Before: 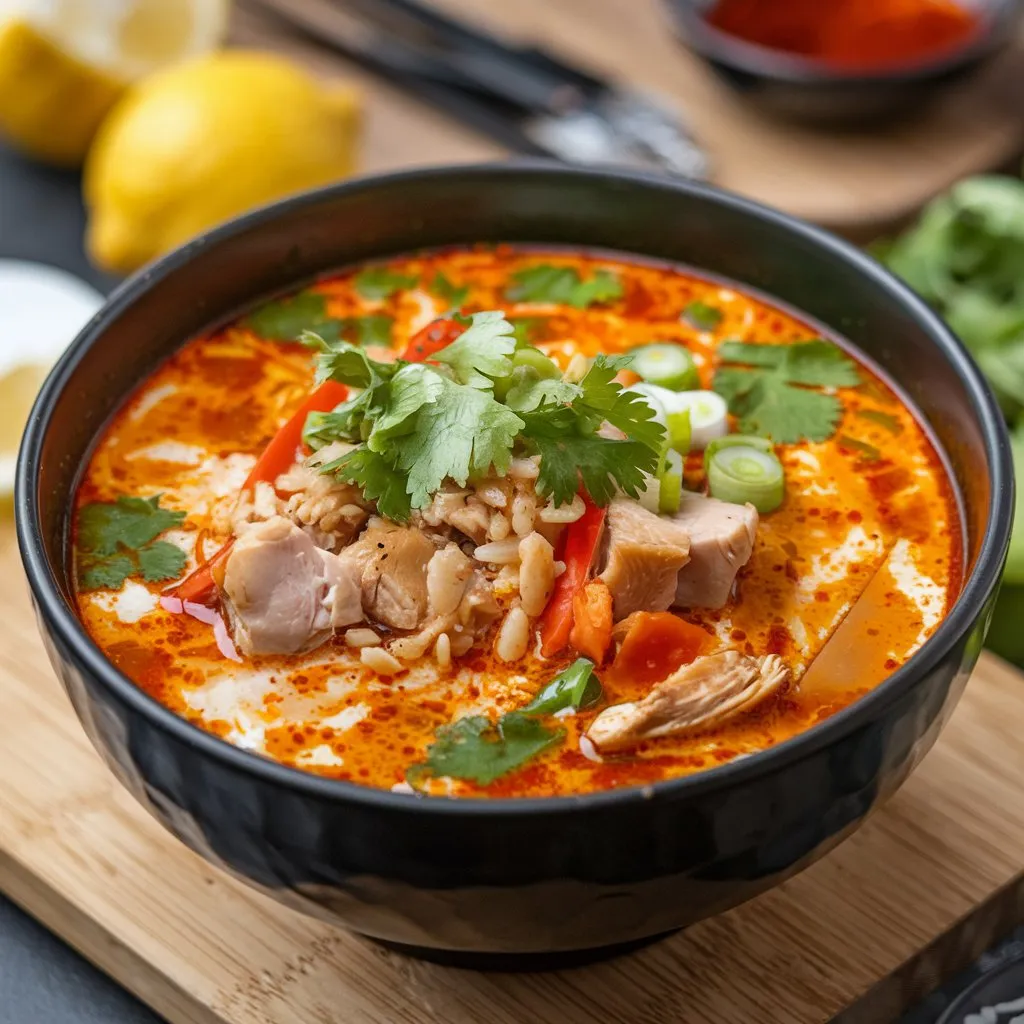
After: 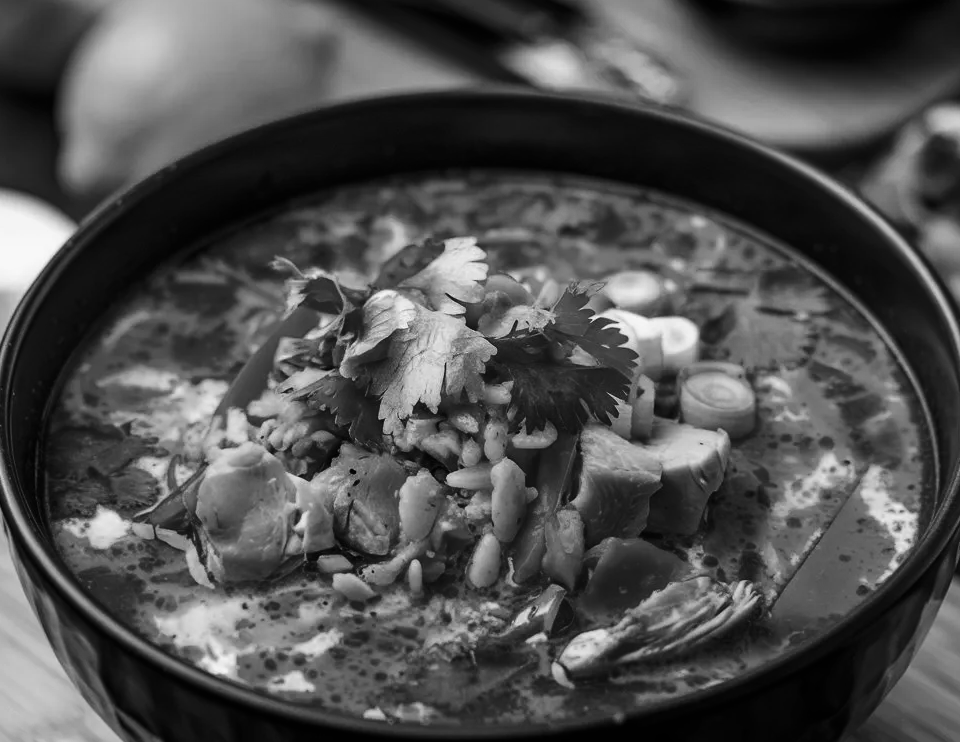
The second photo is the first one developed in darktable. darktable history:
contrast brightness saturation: contrast 0.19, brightness -0.24, saturation 0.11
crop: left 2.737%, top 7.287%, right 3.421%, bottom 20.179%
monochrome: on, module defaults
color zones: curves: ch0 [(0.004, 0.388) (0.125, 0.392) (0.25, 0.404) (0.375, 0.5) (0.5, 0.5) (0.625, 0.5) (0.75, 0.5) (0.875, 0.5)]; ch1 [(0, 0.5) (0.125, 0.5) (0.25, 0.5) (0.375, 0.124) (0.524, 0.124) (0.645, 0.128) (0.789, 0.132) (0.914, 0.096) (0.998, 0.068)]
